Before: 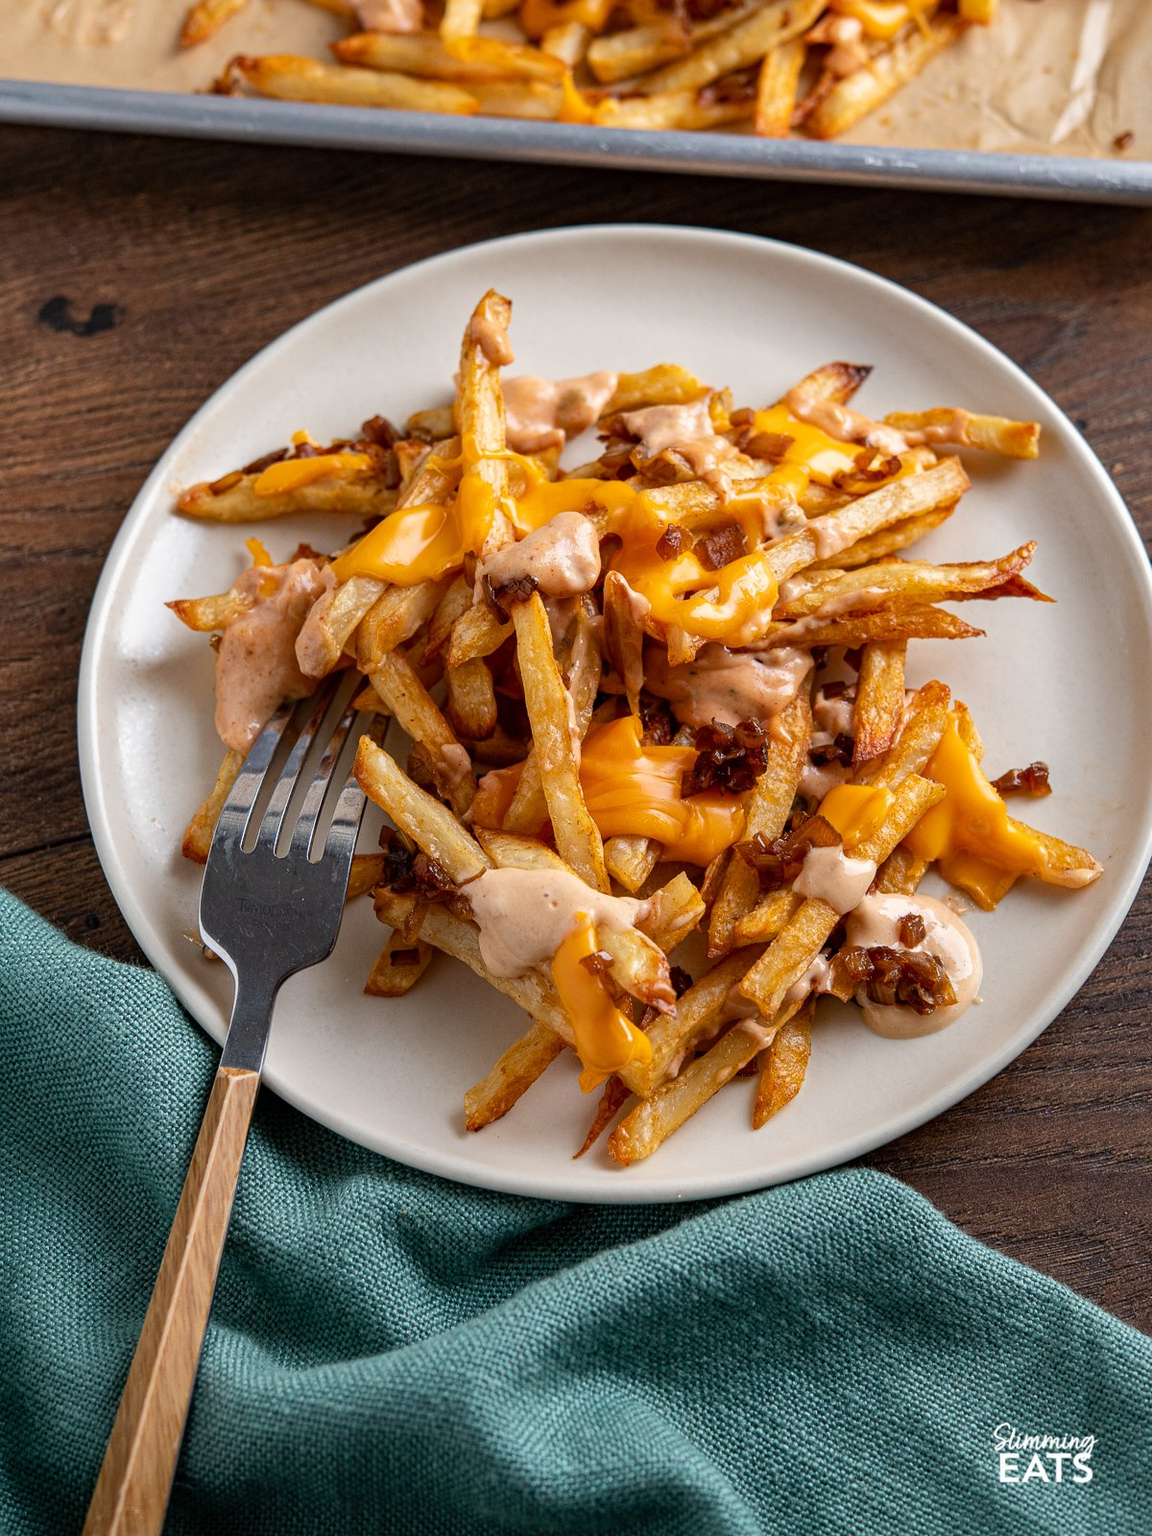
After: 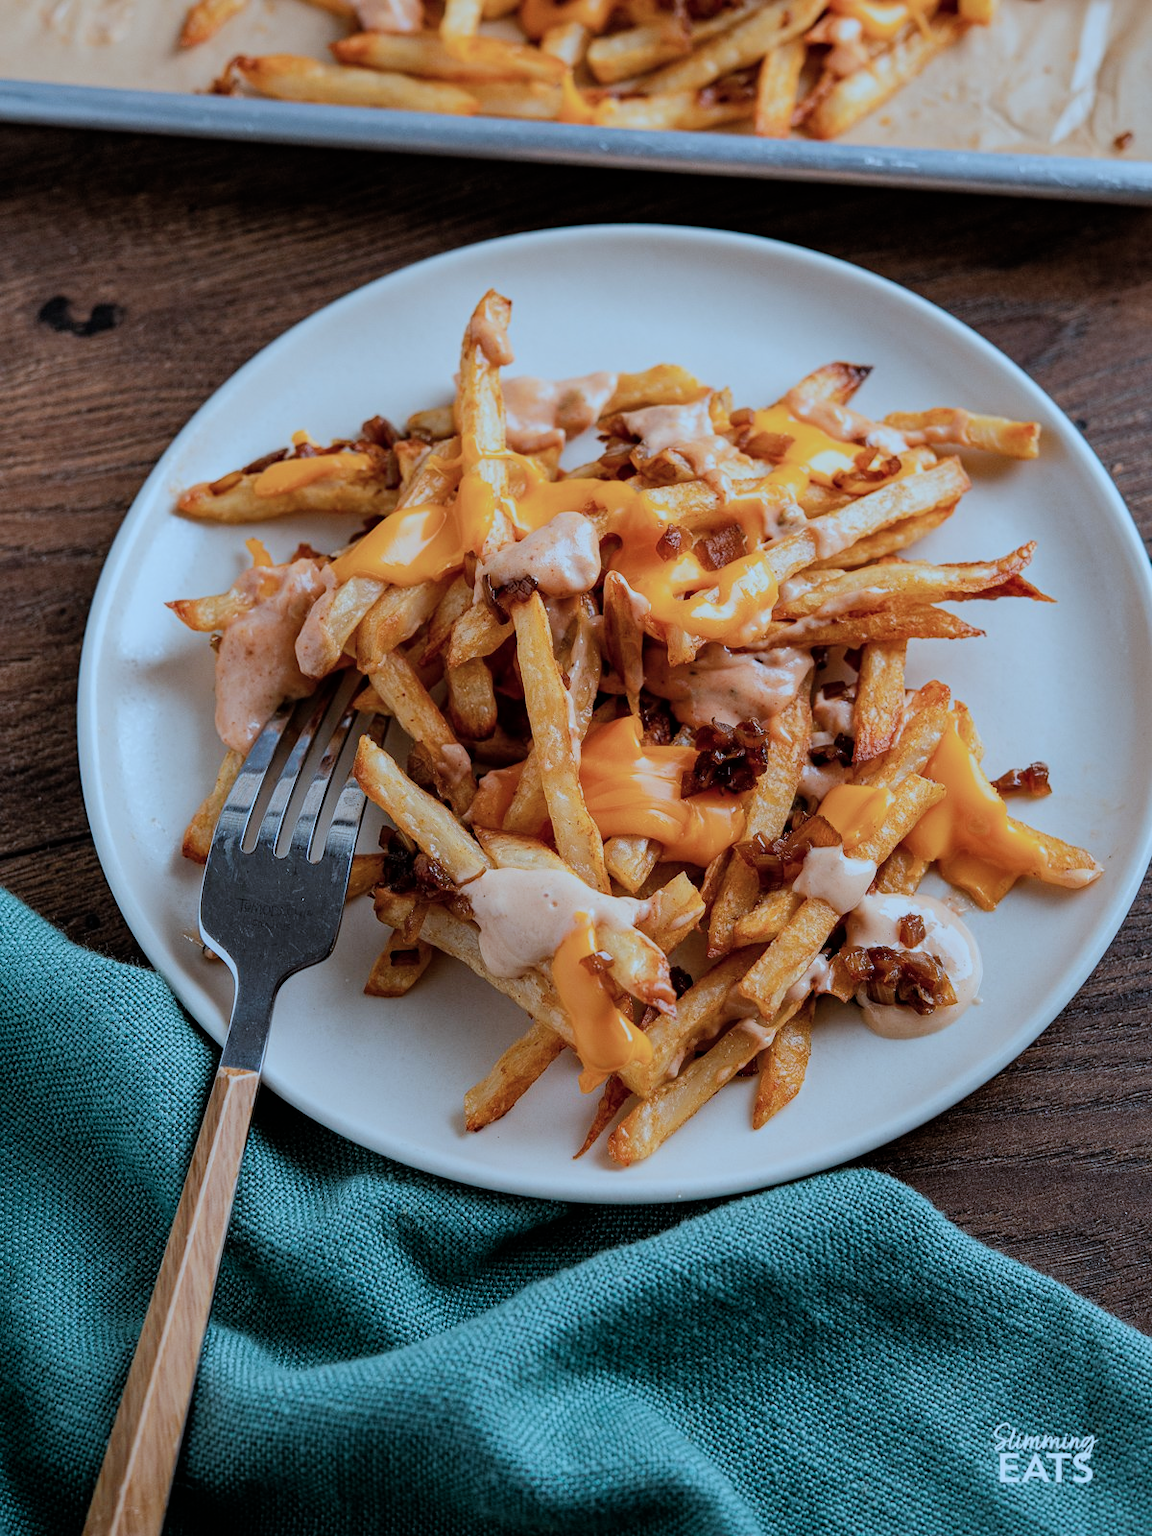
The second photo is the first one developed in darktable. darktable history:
filmic rgb: black relative exposure -7.65 EV, white relative exposure 4.56 EV, hardness 3.61
color correction: highlights a* -9.19, highlights b* -23.44
tone equalizer: edges refinement/feathering 500, mask exposure compensation -1.57 EV, preserve details no
